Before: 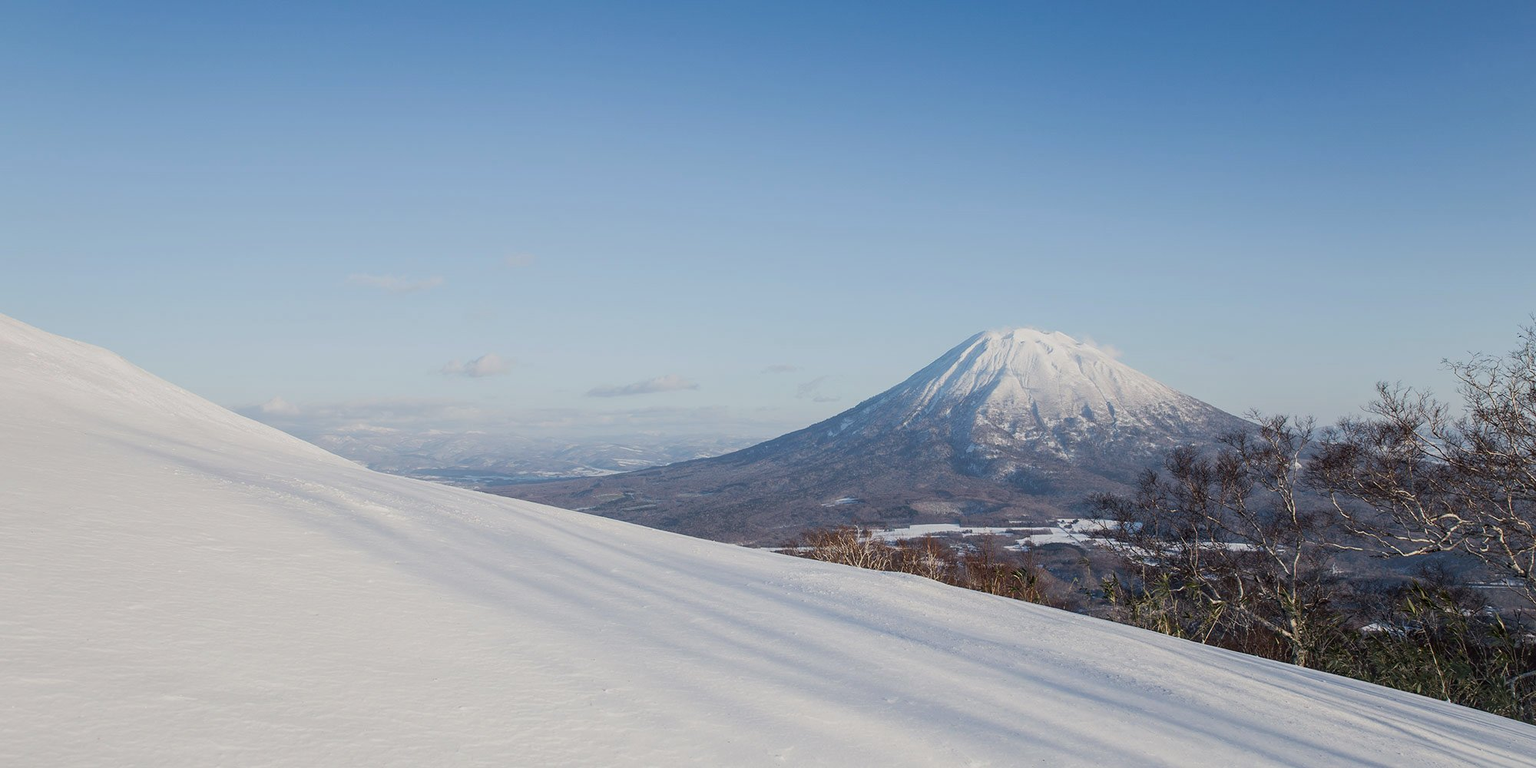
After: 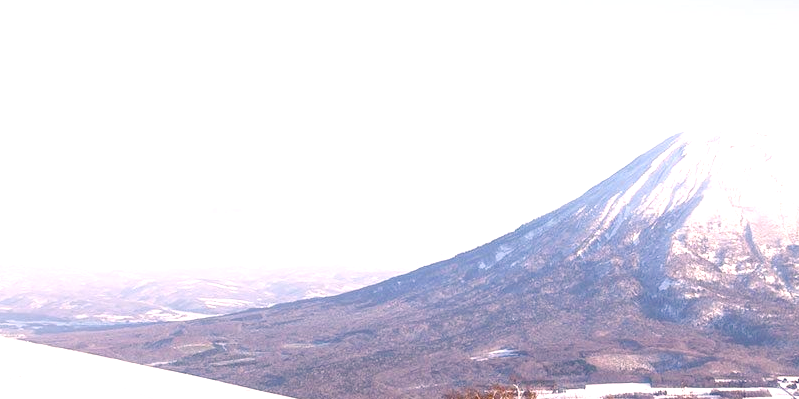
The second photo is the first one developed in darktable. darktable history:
color balance rgb: perceptual saturation grading › global saturation 20%, perceptual saturation grading › highlights -25%, perceptual saturation grading › shadows 50%
color correction: highlights a* 12.23, highlights b* 5.41
crop: left 30%, top 30%, right 30%, bottom 30%
exposure: black level correction -0.002, exposure 1.35 EV, compensate highlight preservation false
